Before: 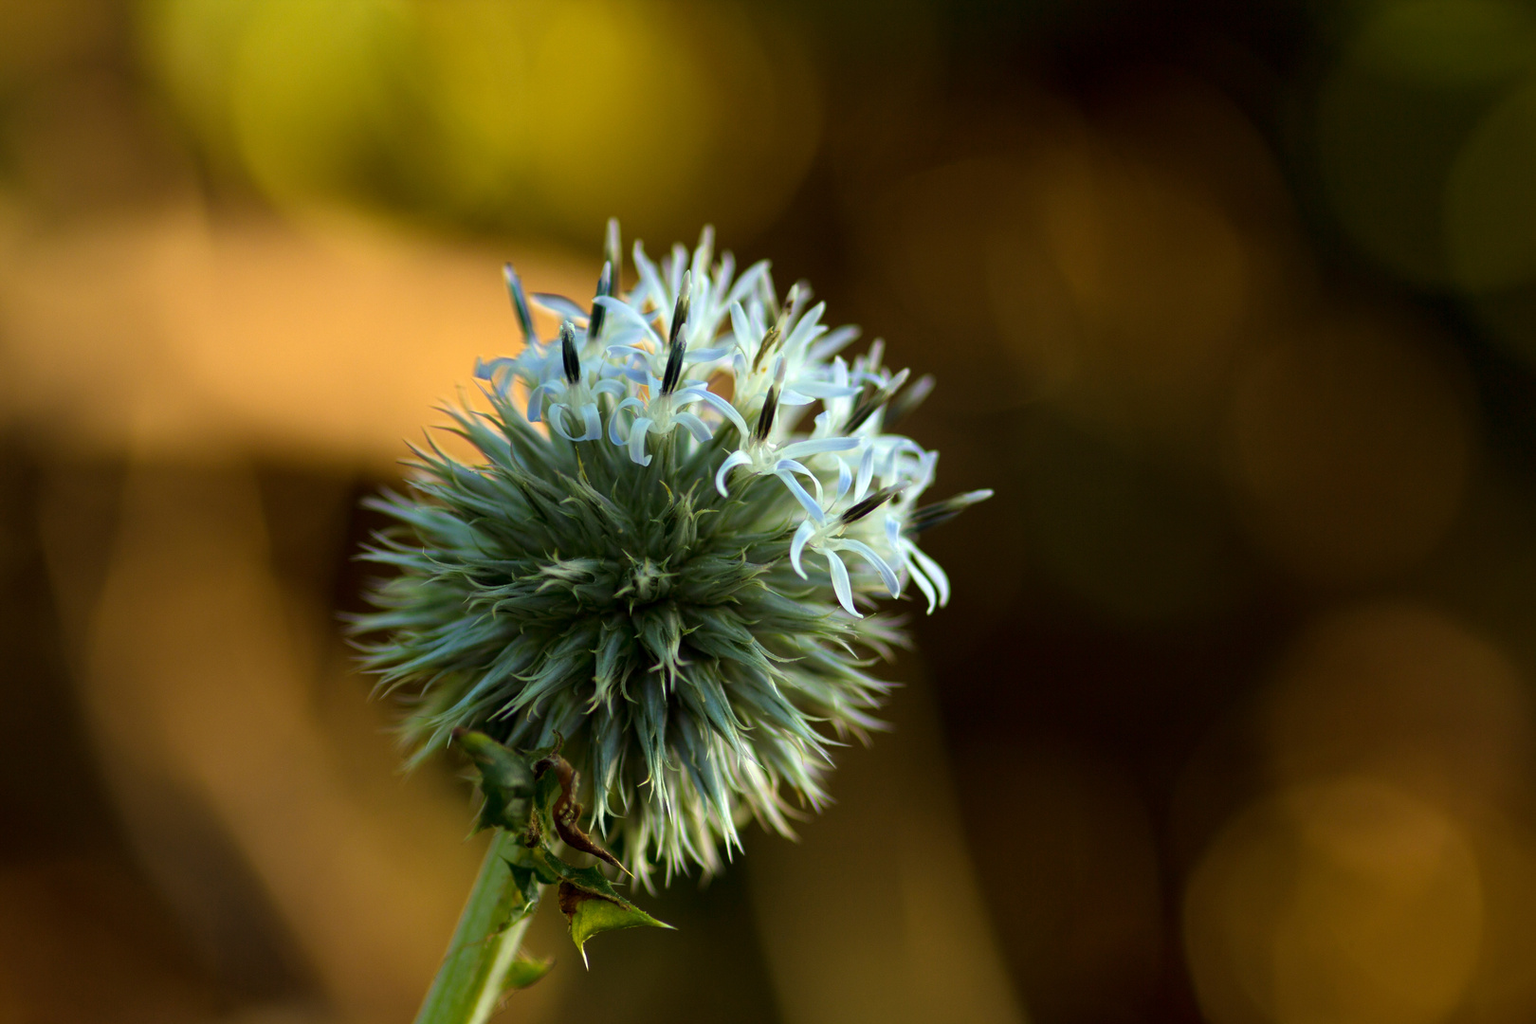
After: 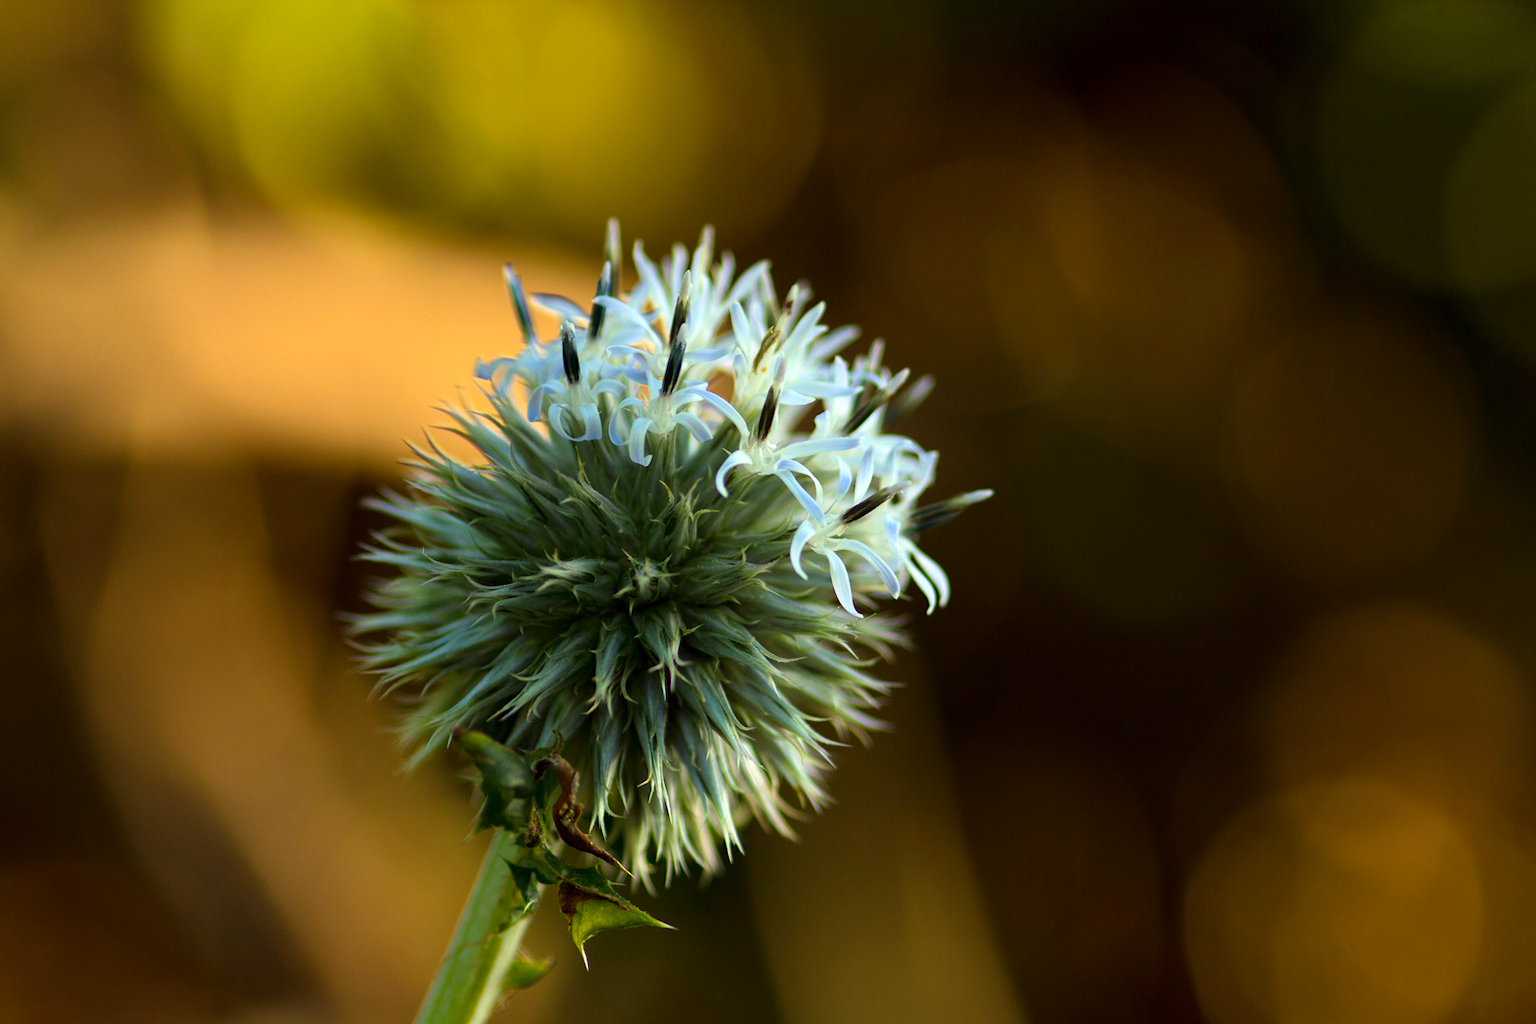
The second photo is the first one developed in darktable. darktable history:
contrast brightness saturation: contrast 0.102, brightness 0.032, saturation 0.091
